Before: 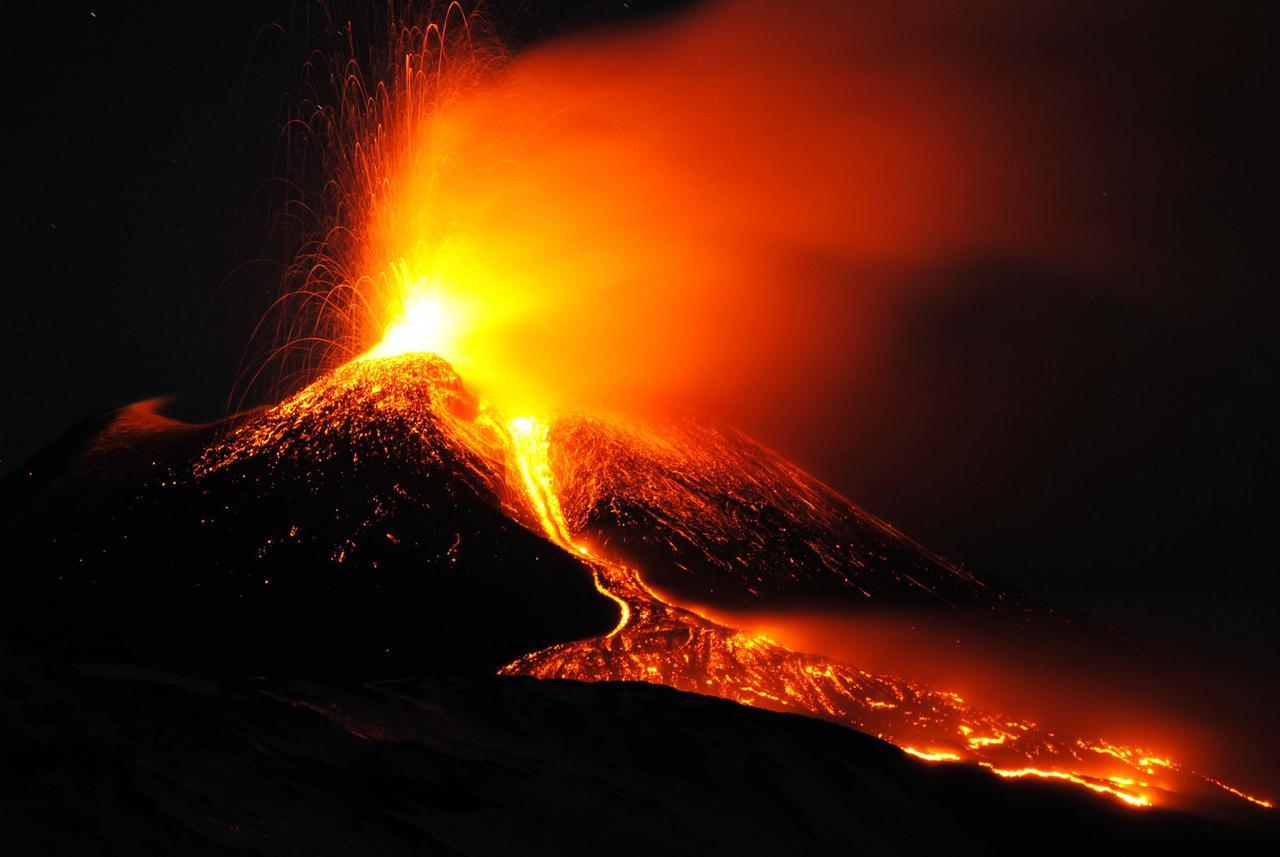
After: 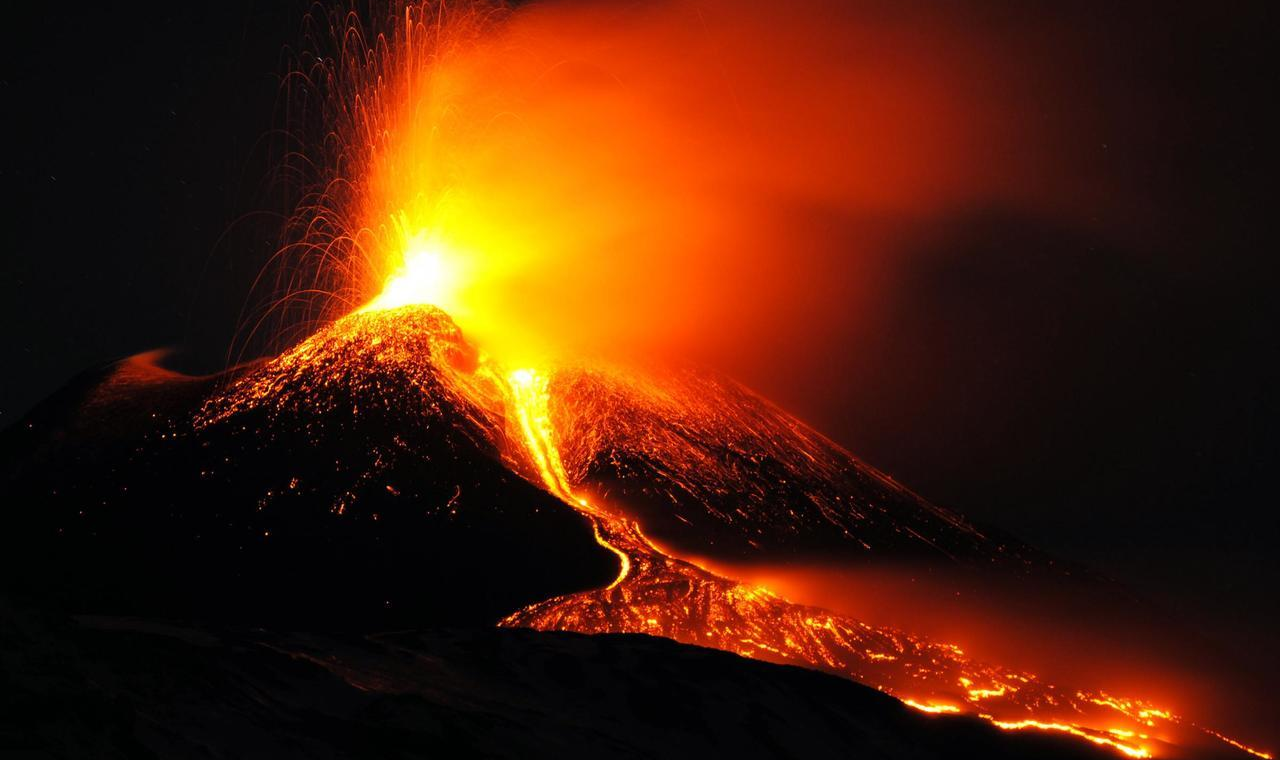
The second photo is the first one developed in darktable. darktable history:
crop and rotate: top 5.609%, bottom 5.609%
